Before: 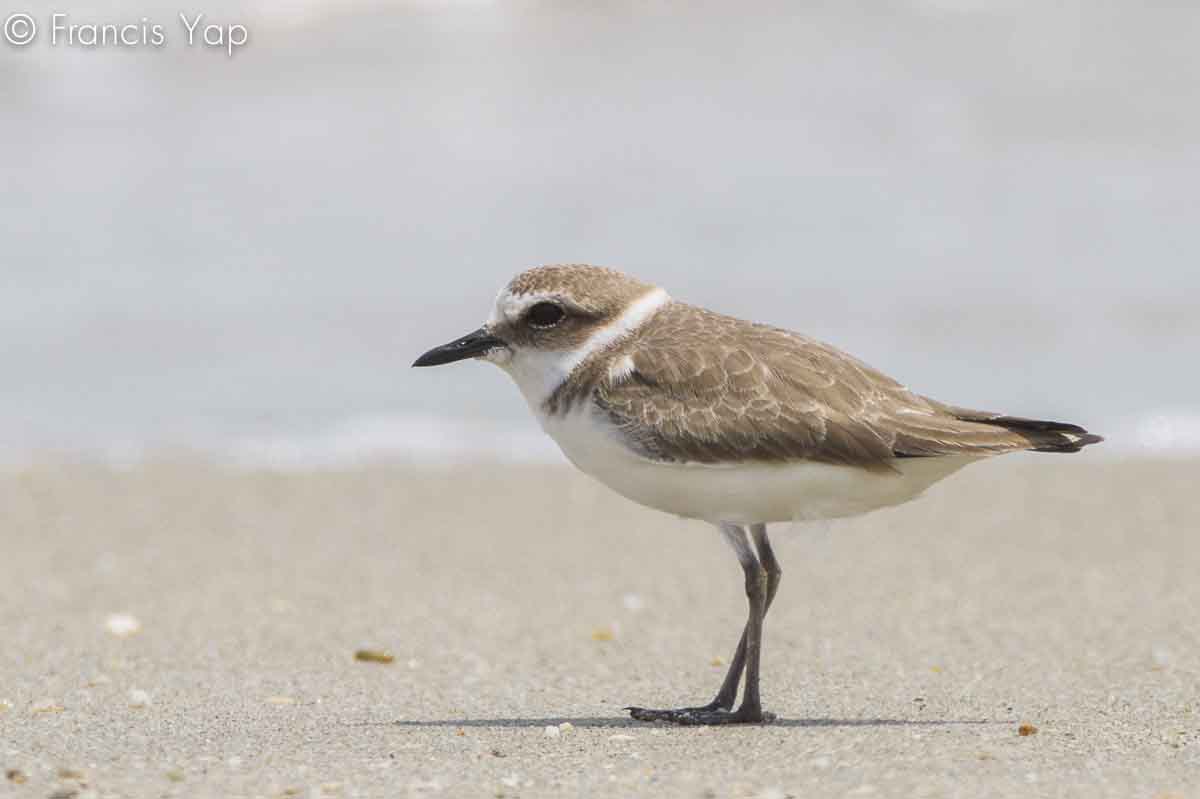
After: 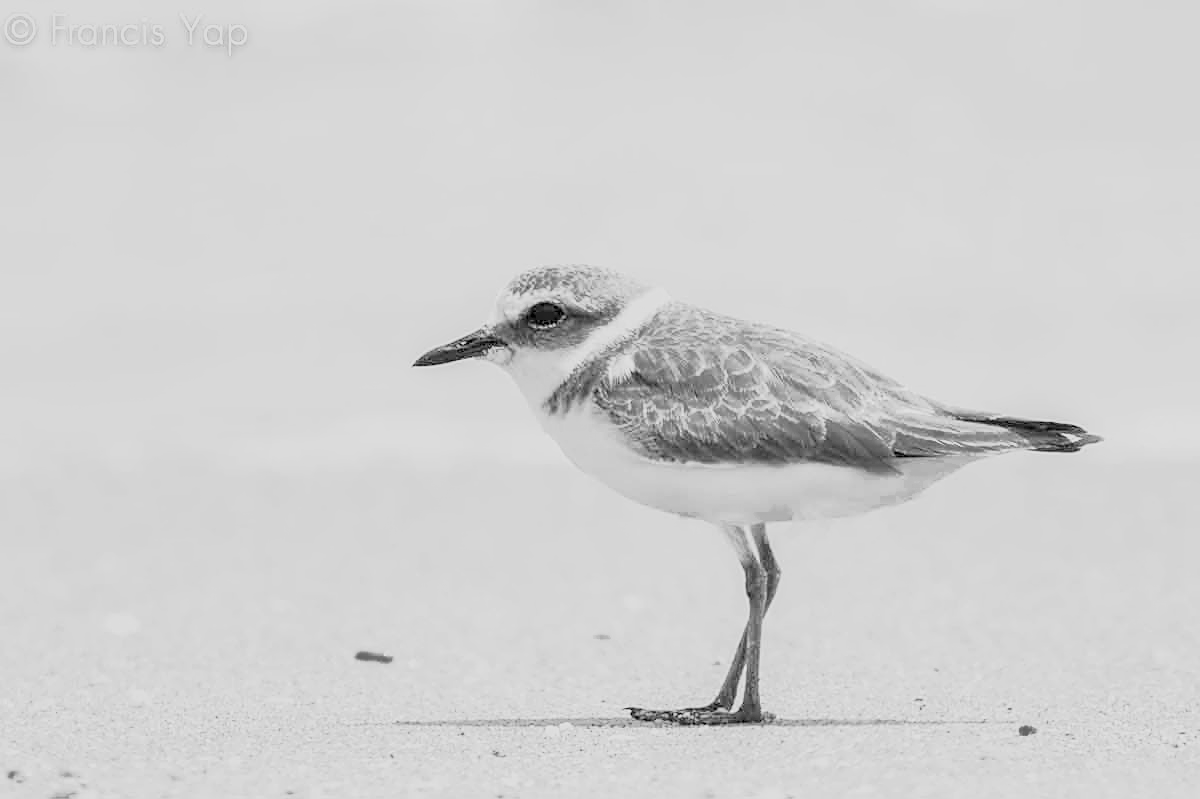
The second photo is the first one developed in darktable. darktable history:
denoise (profiled): patch size 2, strength 1.125, preserve shadows 1.03, bias correction -0.346, scattering 0.272, a [-1, 0, 0], b [0, 0, 0], compensate highlight preservation false
filmic rgb: black relative exposure -7.15 EV, white relative exposure 5.36 EV, hardness 3.02, color science v6 (2022)
highlight reconstruction: iterations 1, diameter of reconstruction 64 px
lens correction: scale 1, crop 1, focal 35, aperture 14, distance 1000, camera "Canon EOS RP", lens "Canon RF 35mm F1.8 MACRO IS STM"
raw denoise: x [[0, 0.25, 0.5, 0.75, 1] ×4]
sharpen: on, module defaults
white balance: red 2.217, blue 1.523
exposure "magic lantern defaults": compensate highlight preservation false
local contrast: detail 130%
color balance rgb: linear chroma grading › global chroma 15%, perceptual saturation grading › global saturation 30%
color zones: curves: ch0 [(0.002, 0.593) (0.143, 0.417) (0.285, 0.541) (0.455, 0.289) (0.608, 0.327) (0.727, 0.283) (0.869, 0.571) (1, 0.603)]; ch1 [(0, 0) (0.143, 0) (0.286, 0) (0.429, 0) (0.571, 0) (0.714, 0) (0.857, 0)]
